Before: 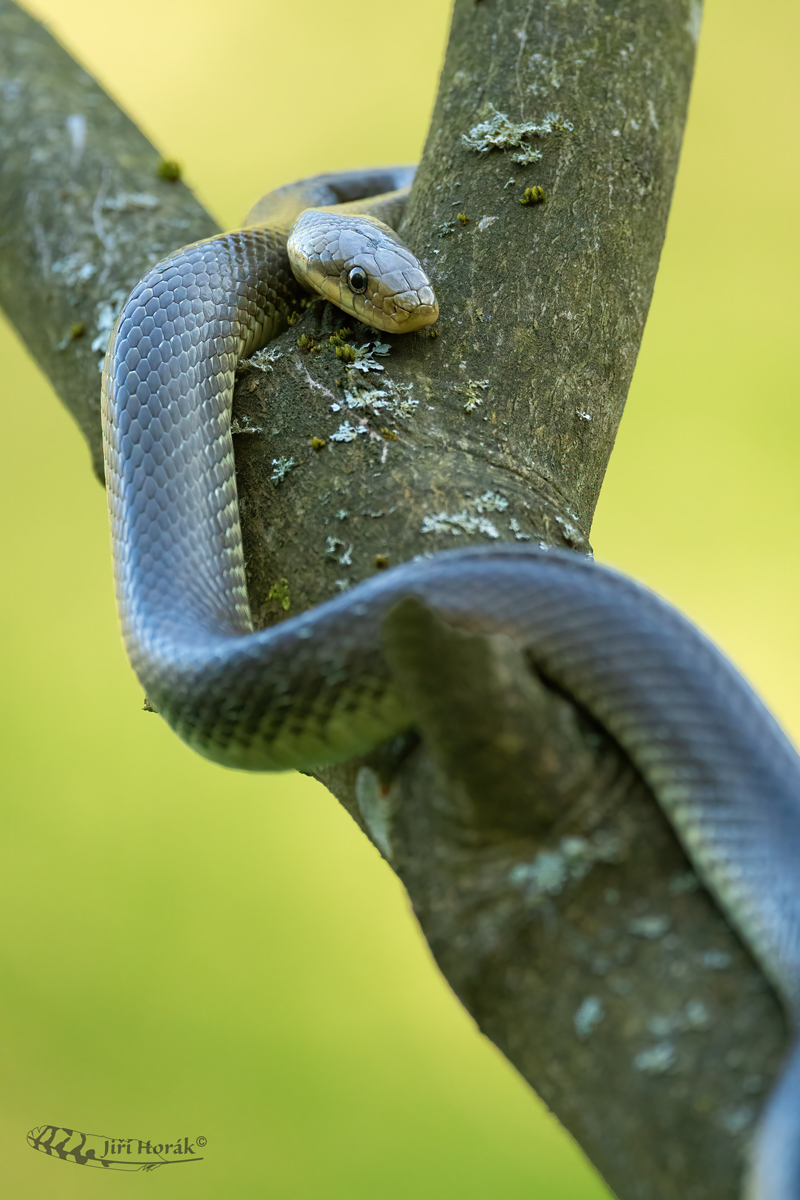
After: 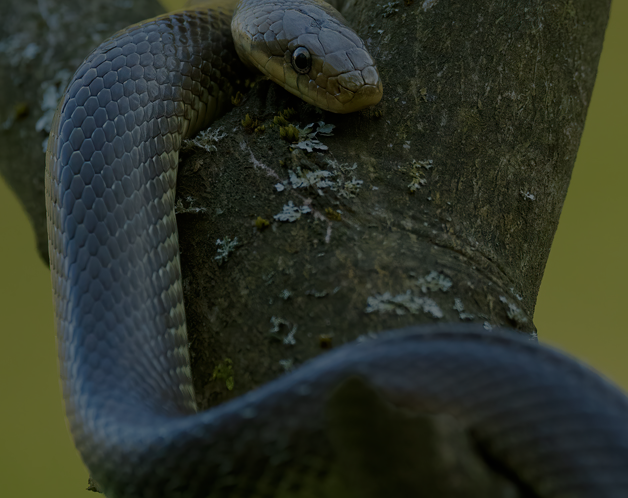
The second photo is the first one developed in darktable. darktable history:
exposure: exposure -2.446 EV, compensate highlight preservation false
crop: left 7.036%, top 18.398%, right 14.379%, bottom 40.043%
